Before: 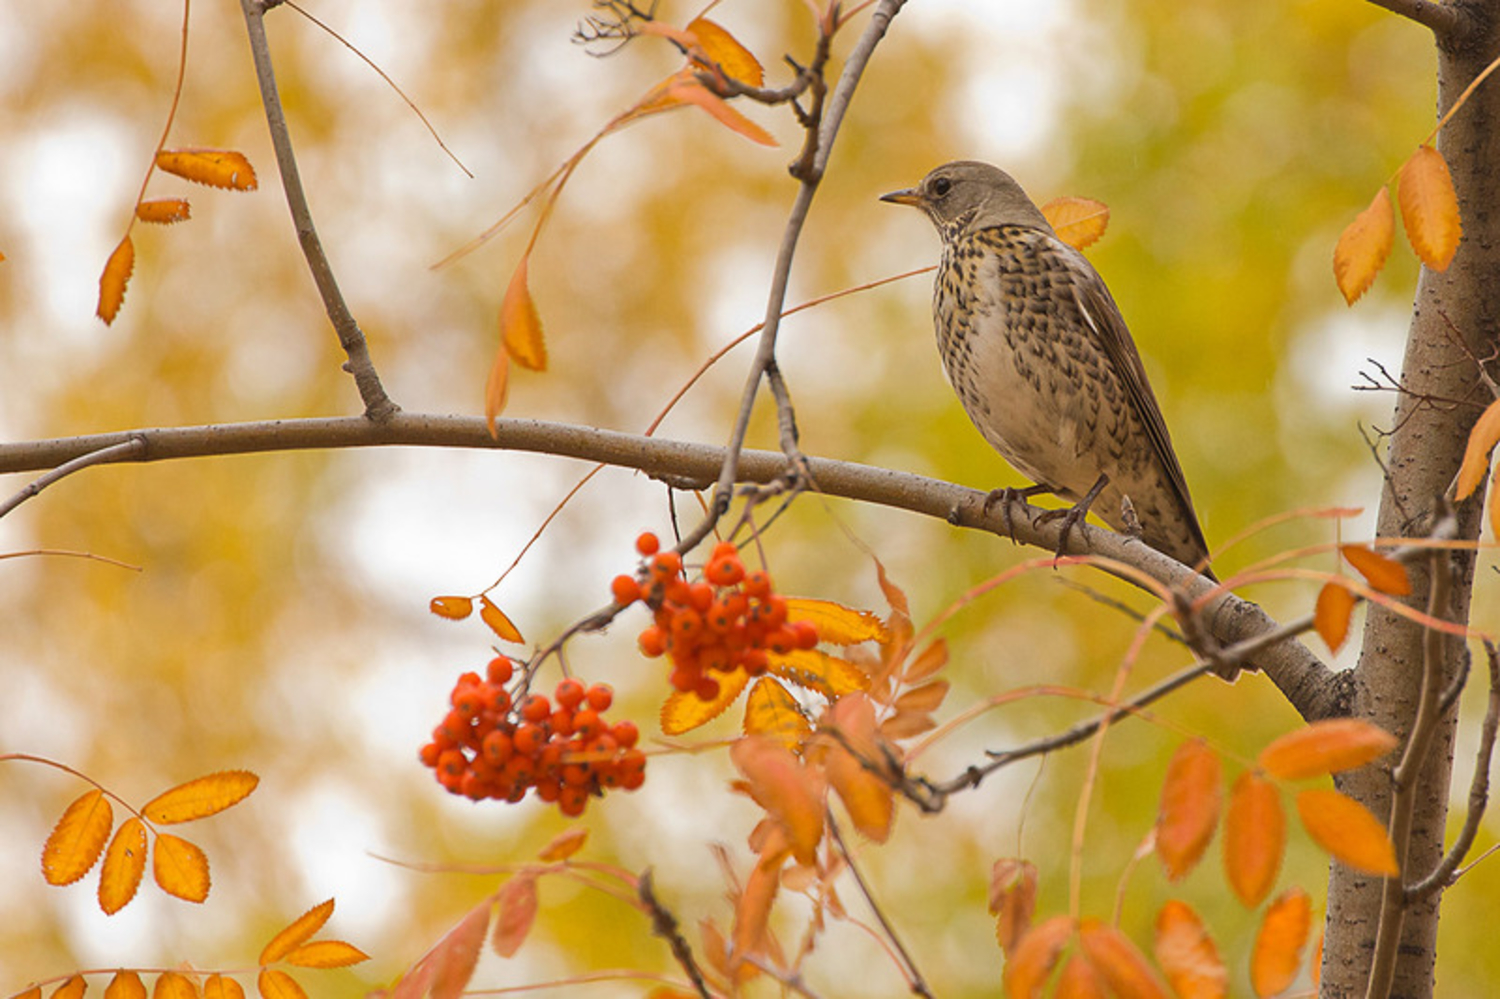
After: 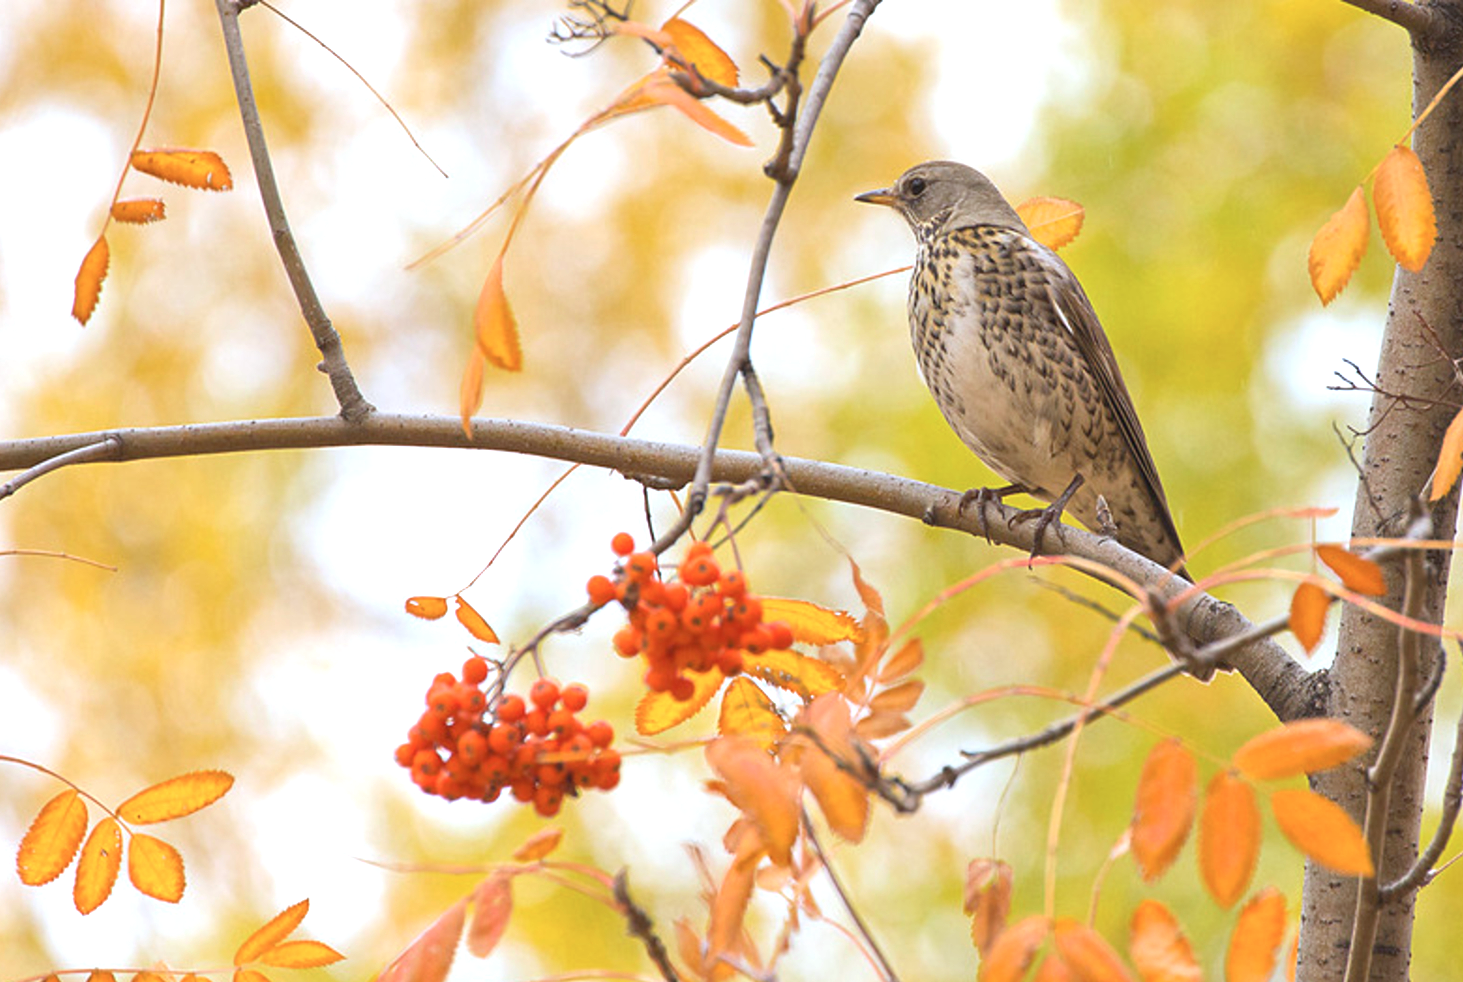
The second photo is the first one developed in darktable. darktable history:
crop and rotate: left 1.748%, right 0.667%, bottom 1.622%
exposure: black level correction 0, exposure 0.695 EV, compensate highlight preservation false
color calibration: x 0.381, y 0.391, temperature 4087.66 K, saturation algorithm version 1 (2020)
